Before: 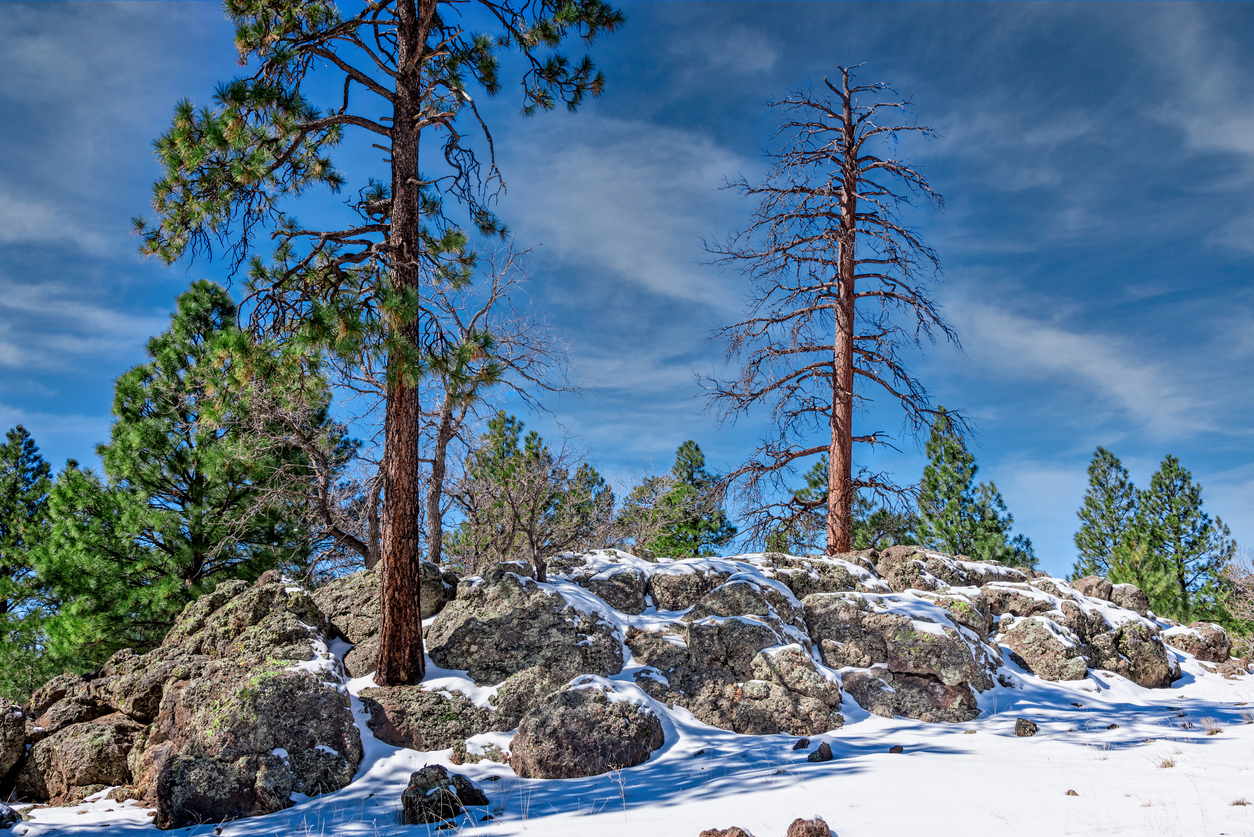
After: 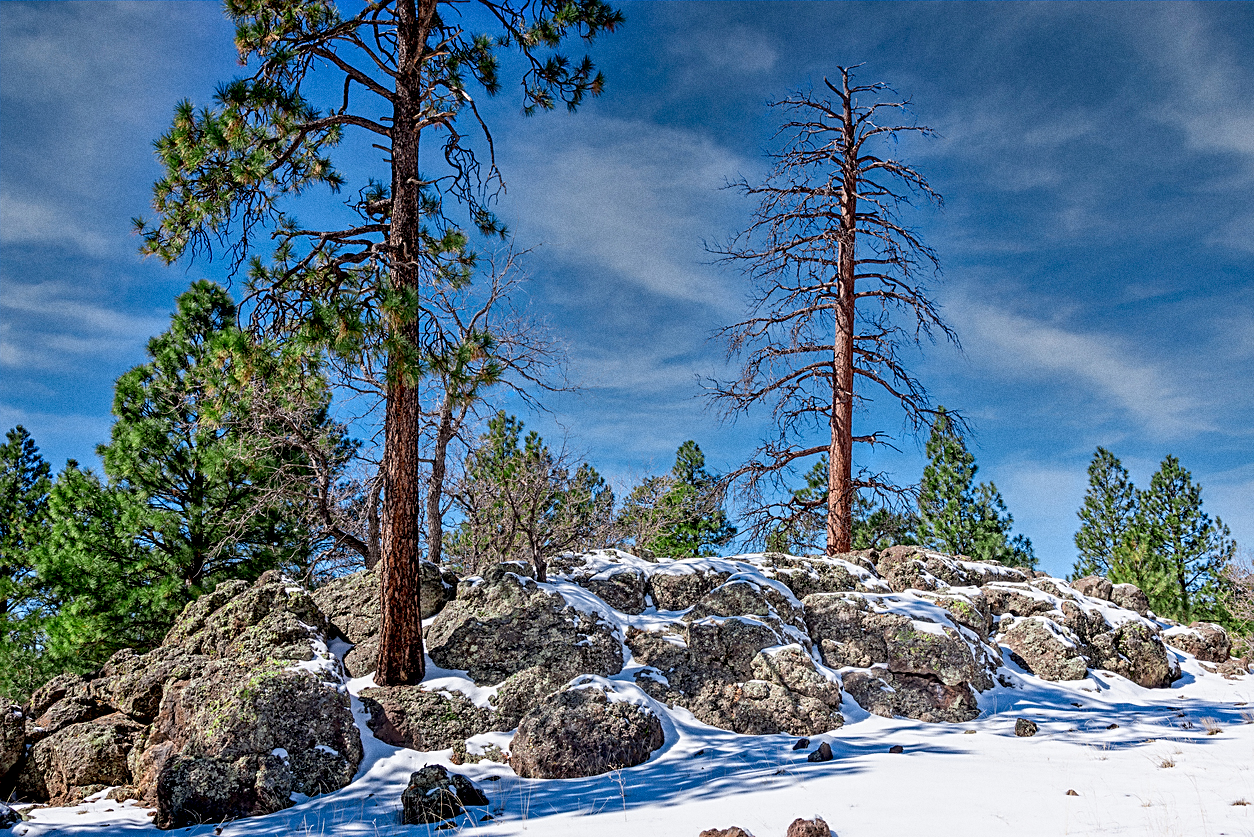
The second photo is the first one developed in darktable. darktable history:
grain: coarseness 0.47 ISO
sharpen: on, module defaults
exposure: black level correction 0.007, compensate highlight preservation false
